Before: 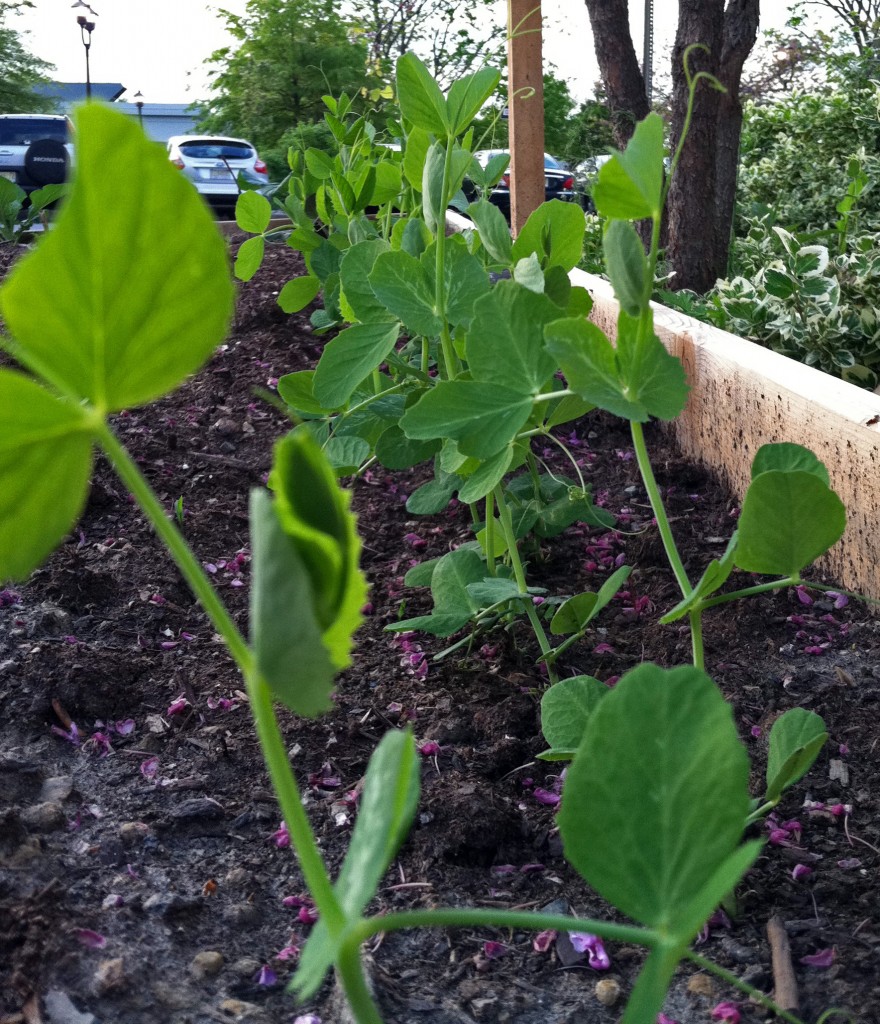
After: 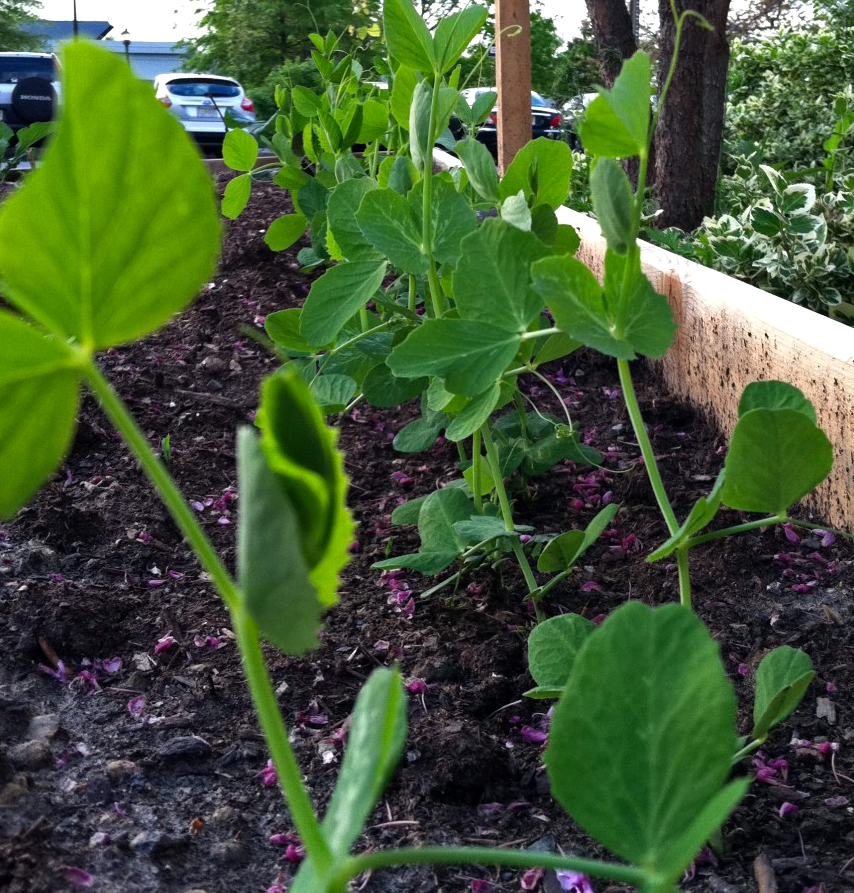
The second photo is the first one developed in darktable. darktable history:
crop: left 1.507%, top 6.147%, right 1.379%, bottom 6.637%
color balance: contrast 10%
